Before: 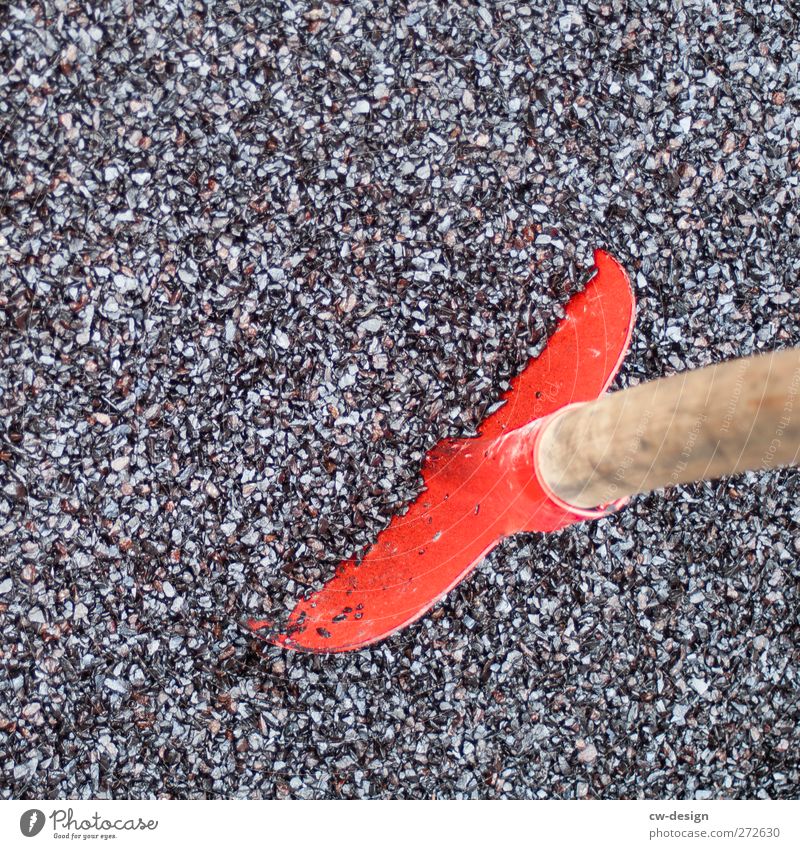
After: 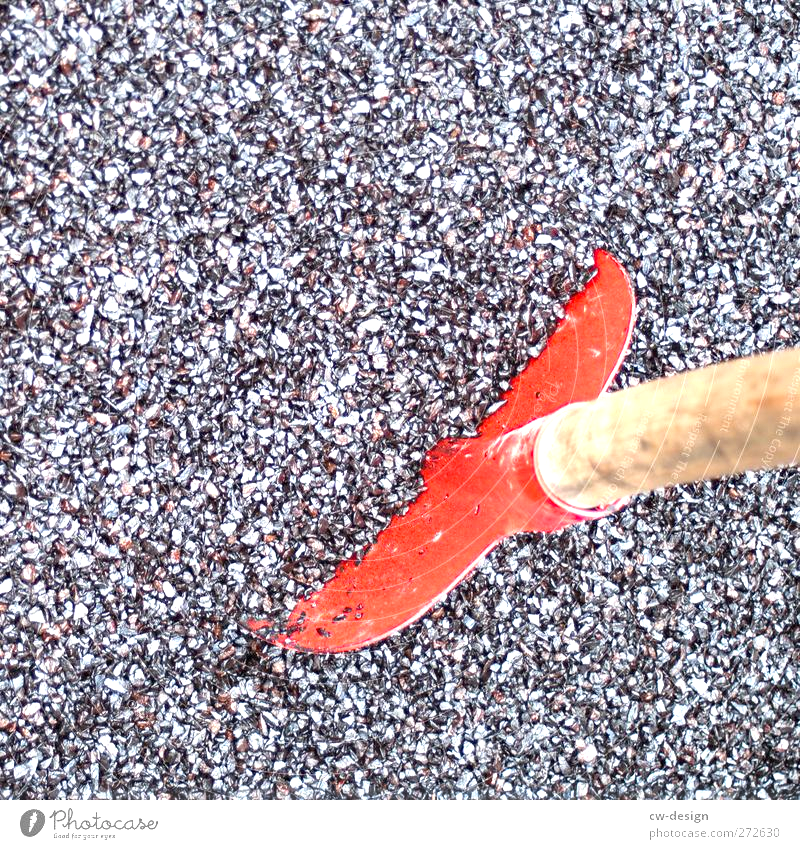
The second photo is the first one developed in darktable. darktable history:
exposure: black level correction 0, exposure 1 EV, compensate highlight preservation false
haze removal: compatibility mode true, adaptive false
